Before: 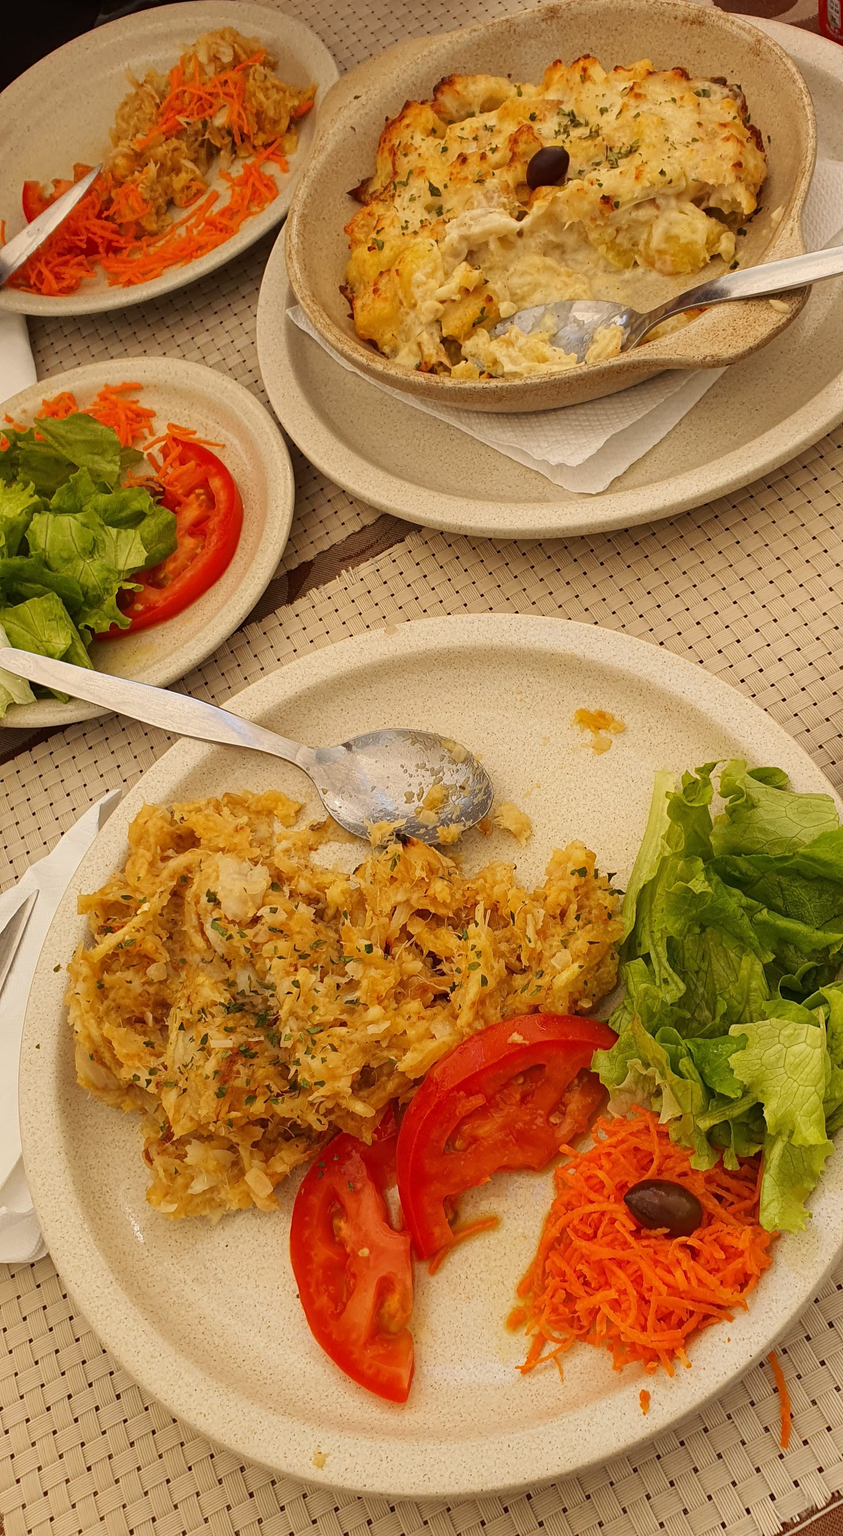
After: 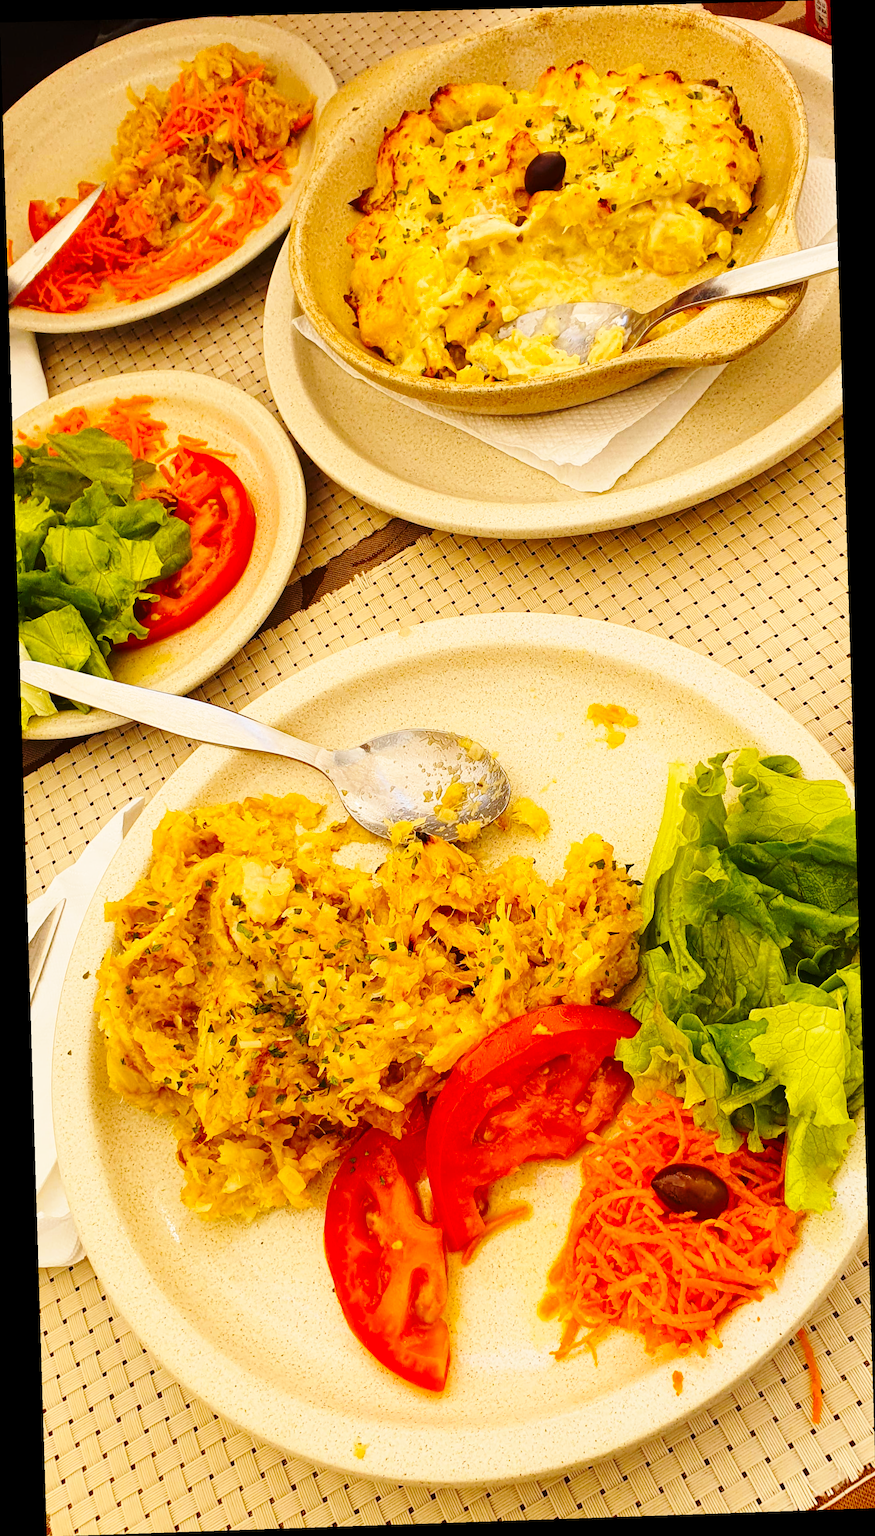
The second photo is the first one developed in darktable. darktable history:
base curve: curves: ch0 [(0, 0) (0.028, 0.03) (0.121, 0.232) (0.46, 0.748) (0.859, 0.968) (1, 1)], preserve colors none
color balance rgb: perceptual saturation grading › global saturation 20%, global vibrance 20%
contrast brightness saturation: contrast 0.1, brightness 0.02, saturation 0.02
rotate and perspective: rotation -1.77°, lens shift (horizontal) 0.004, automatic cropping off
